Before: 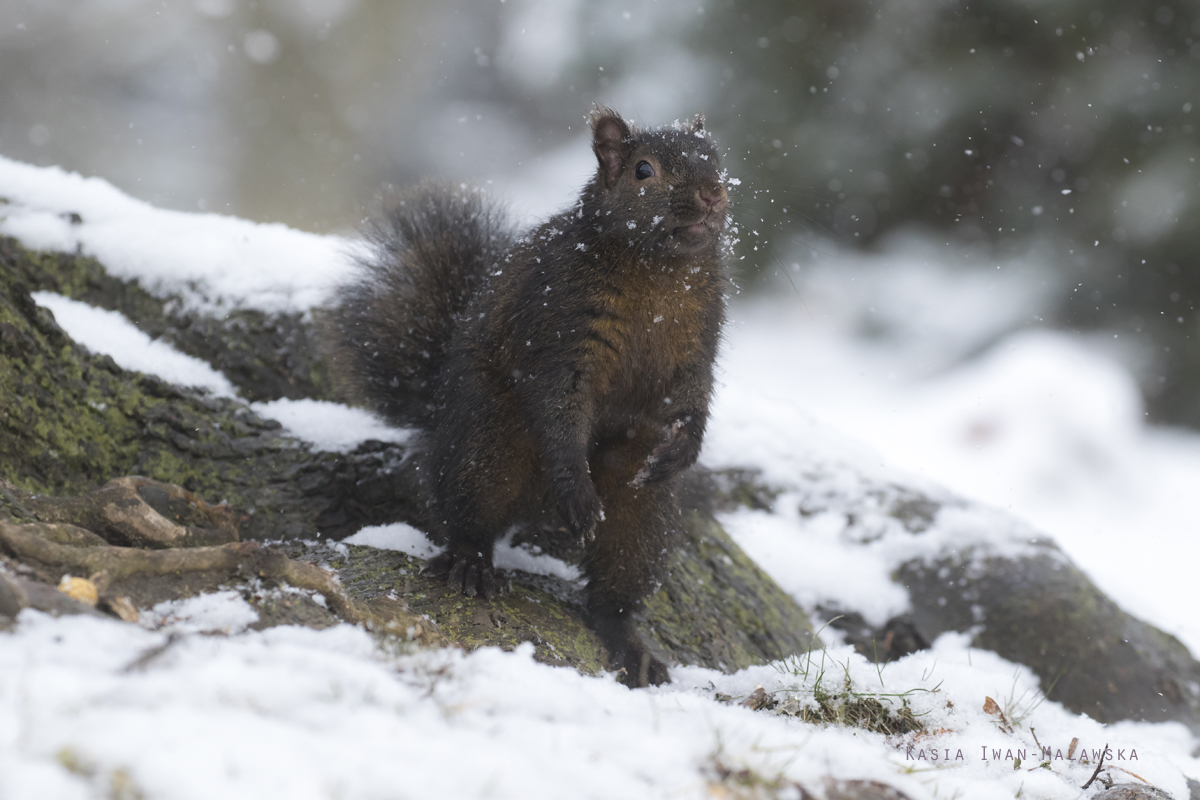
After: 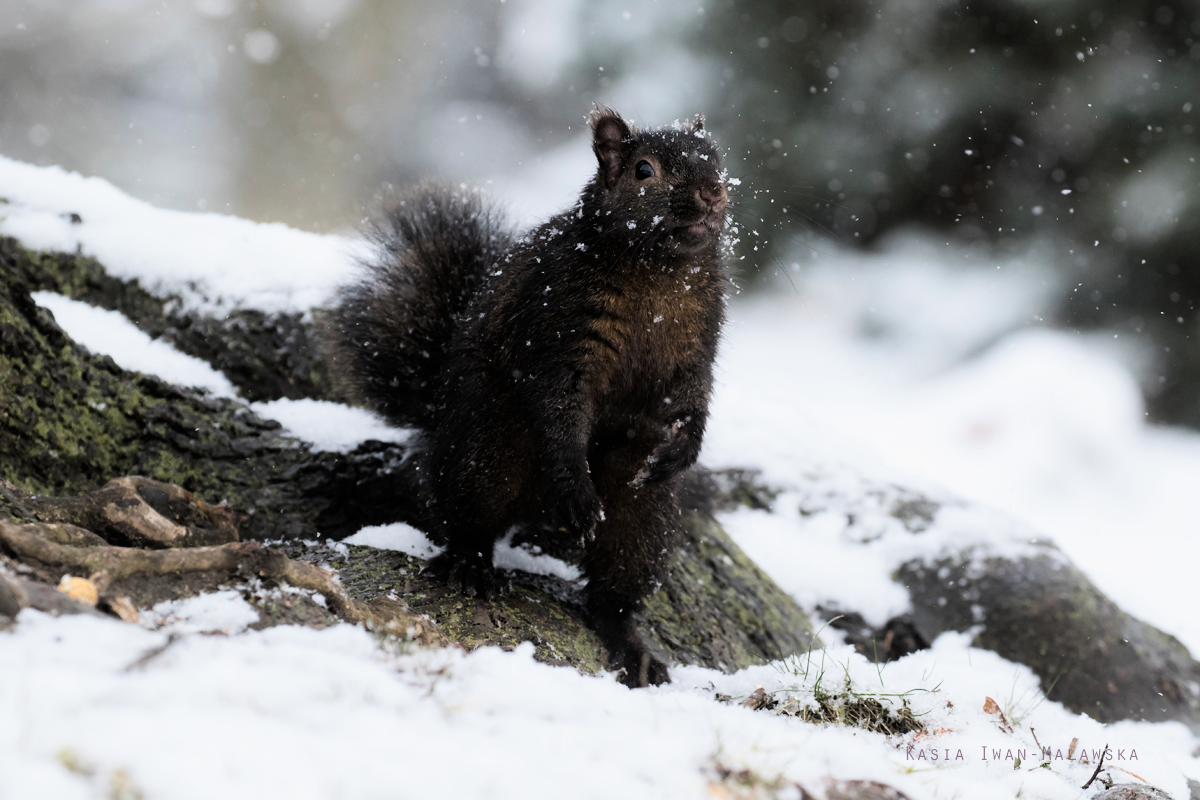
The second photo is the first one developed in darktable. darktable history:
filmic rgb: black relative exposure -5.44 EV, white relative exposure 2.89 EV, threshold 2.97 EV, dynamic range scaling -37.24%, hardness 3.98, contrast 1.604, highlights saturation mix -1.37%, enable highlight reconstruction true
